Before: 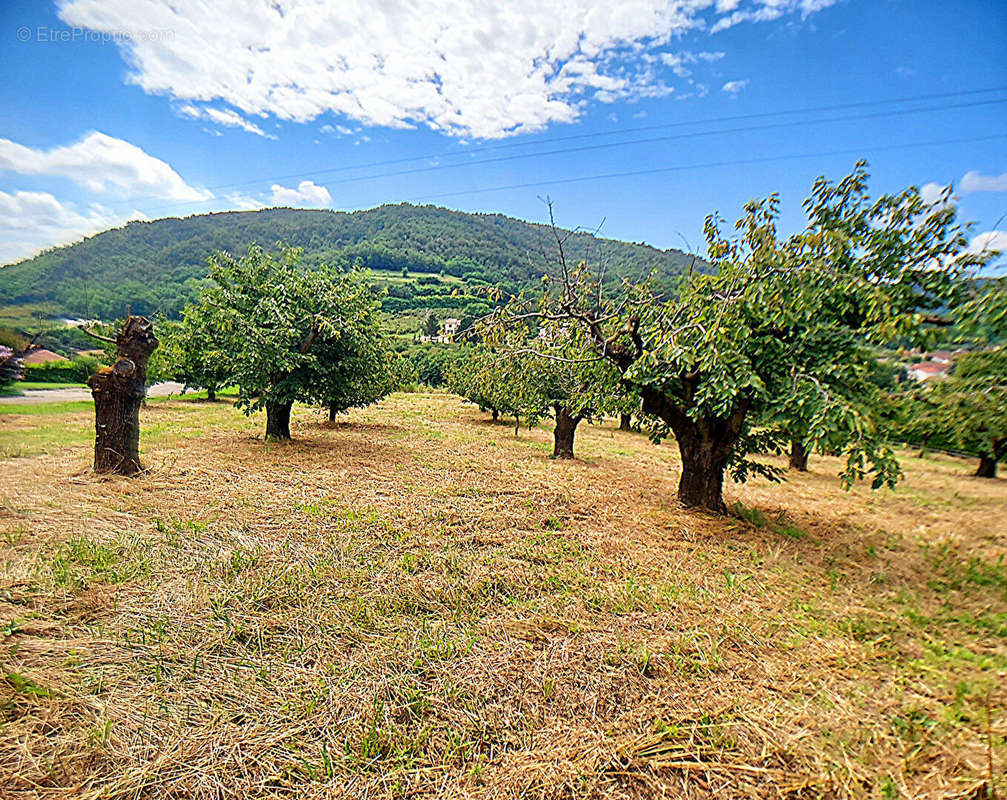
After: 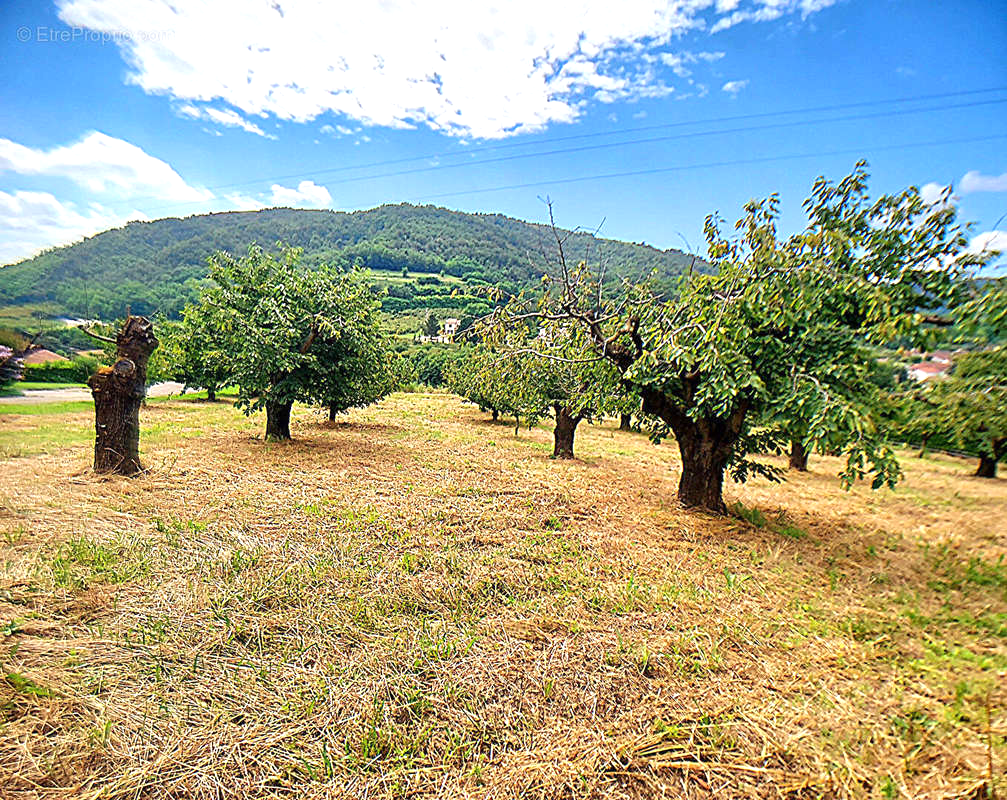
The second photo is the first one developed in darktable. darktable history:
exposure: exposure 0.346 EV, compensate exposure bias true, compensate highlight preservation false
